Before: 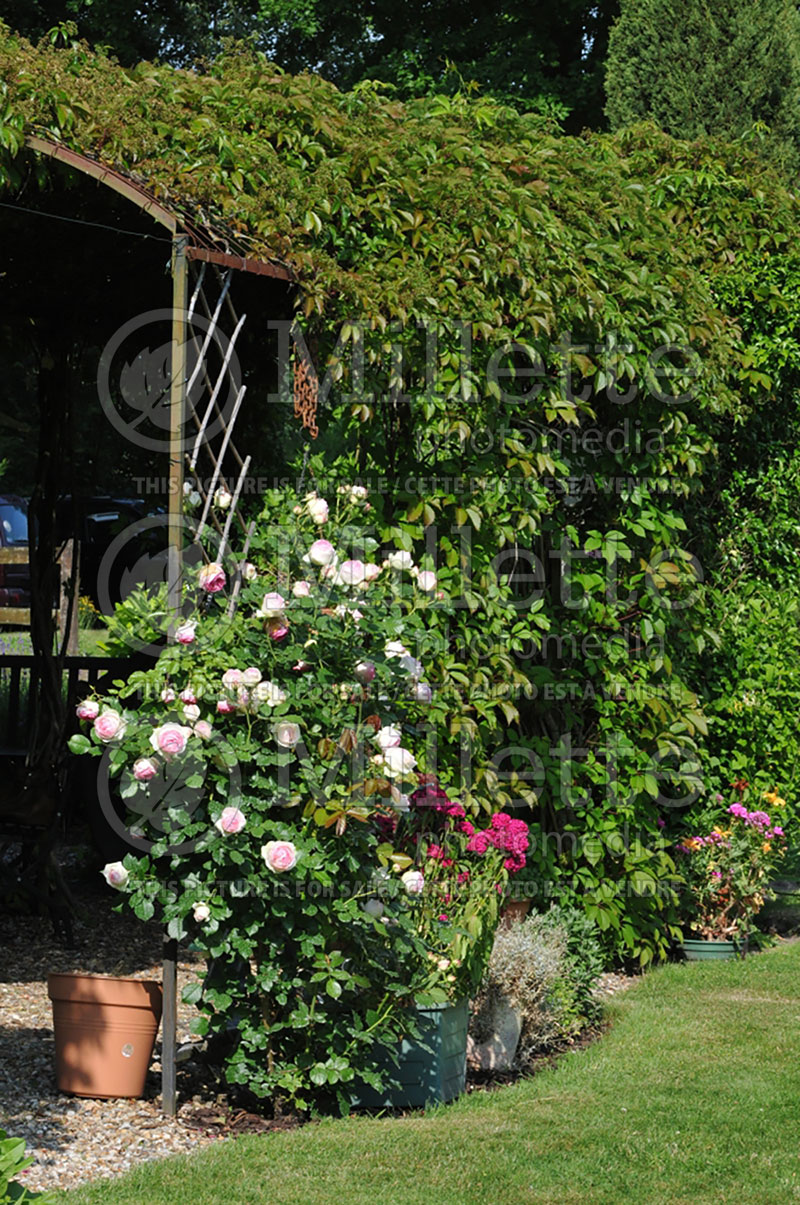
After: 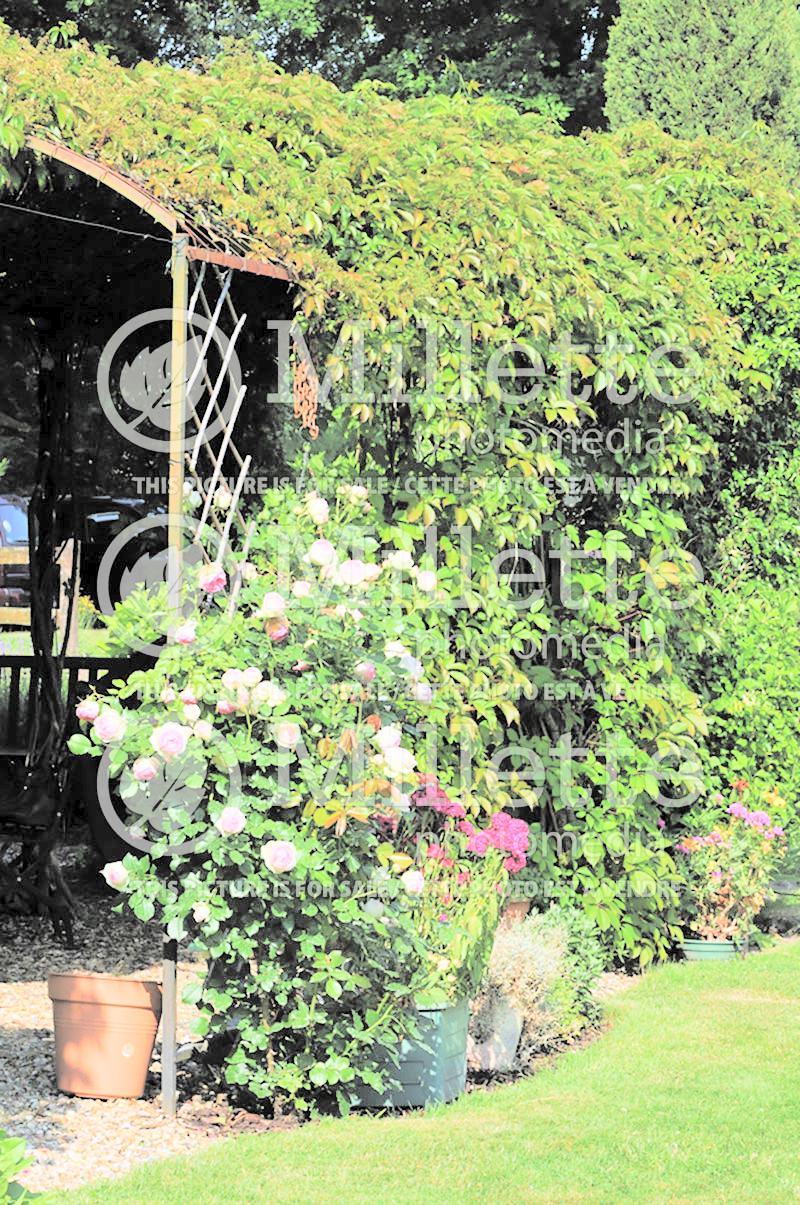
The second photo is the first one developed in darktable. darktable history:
contrast brightness saturation: brightness 0.988
exposure: black level correction 0, exposure 1.105 EV, compensate exposure bias true, compensate highlight preservation false
tone equalizer: edges refinement/feathering 500, mask exposure compensation -1.57 EV, preserve details no
filmic rgb: black relative exposure -7.57 EV, white relative exposure 4.61 EV, threshold 6 EV, target black luminance 0%, hardness 3.49, latitude 50.49%, contrast 1.037, highlights saturation mix 8.81%, shadows ↔ highlights balance -0.175%, enable highlight reconstruction true
